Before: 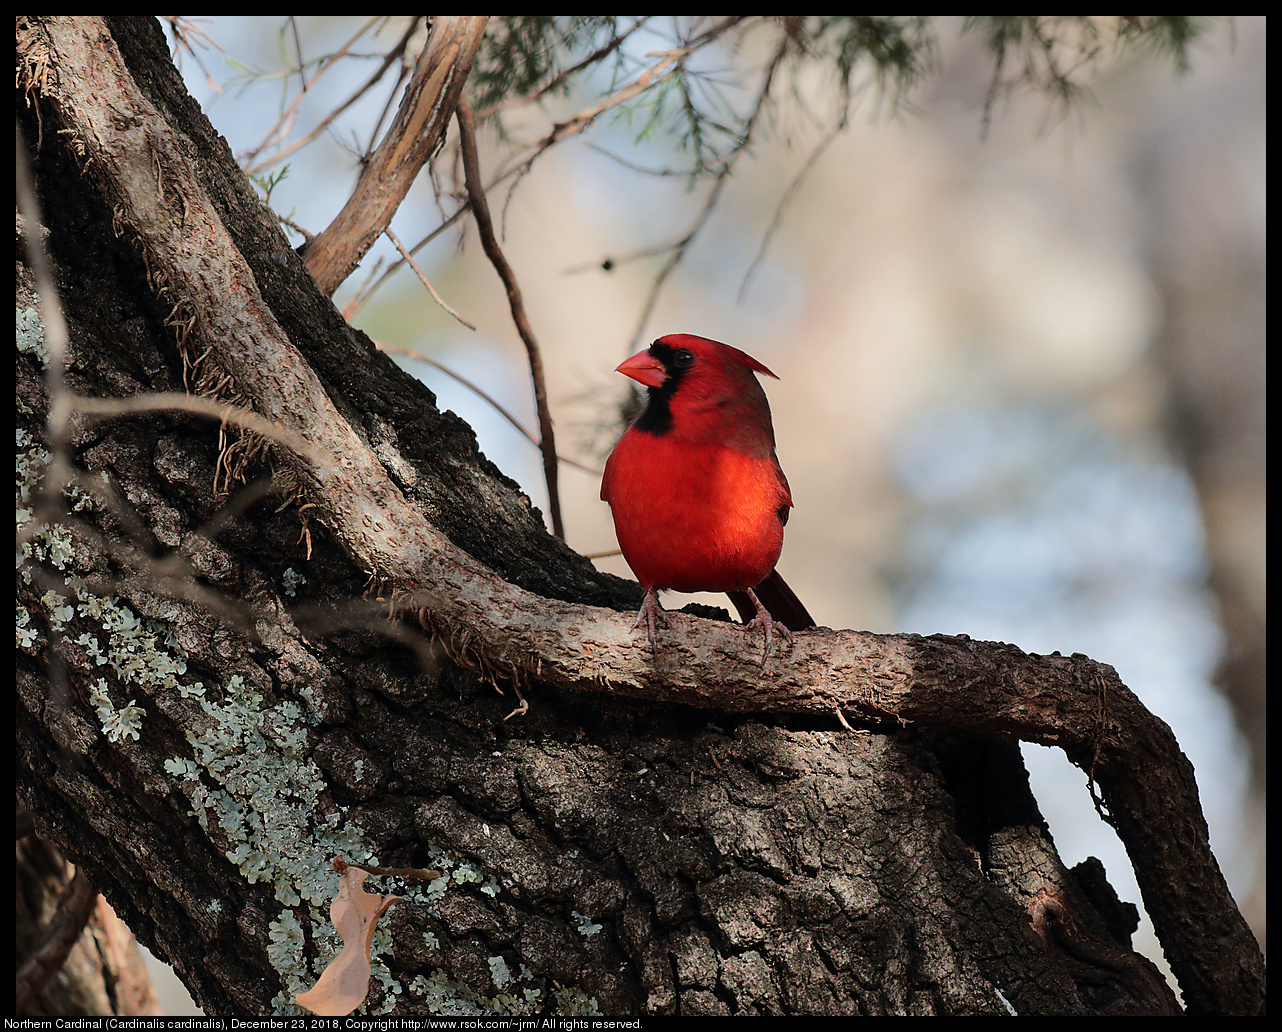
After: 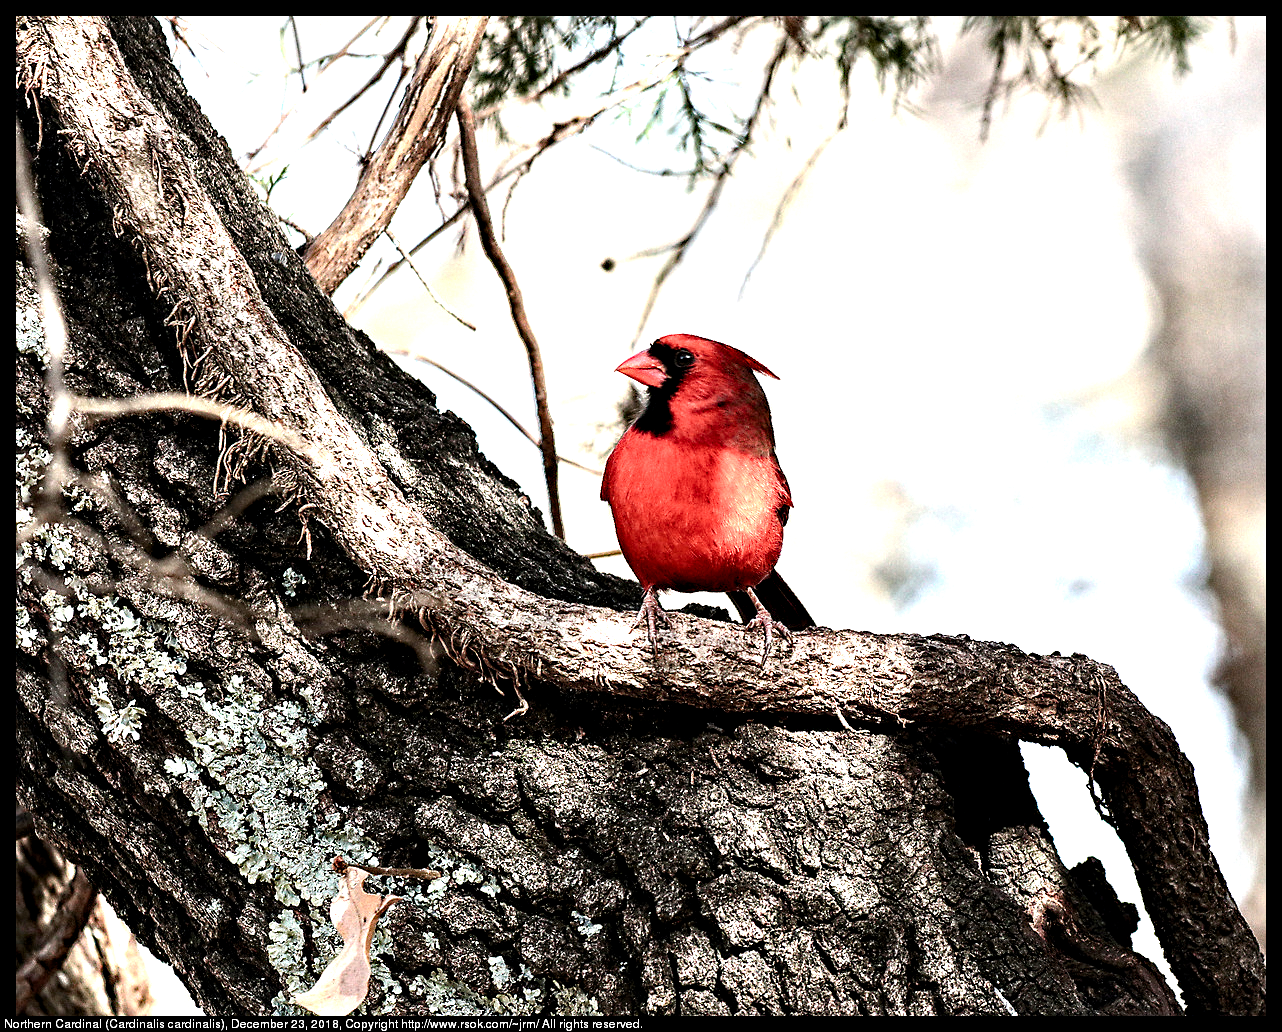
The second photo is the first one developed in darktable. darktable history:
contrast equalizer: octaves 7, y [[0.5, 0.542, 0.583, 0.625, 0.667, 0.708], [0.5 ×6], [0.5 ×6], [0 ×6], [0 ×6]]
exposure: black level correction 0.001, exposure 1.729 EV, compensate highlight preservation false
haze removal: compatibility mode true, adaptive false
color balance rgb: power › luminance -14.827%, global offset › luminance -0.489%, perceptual saturation grading › global saturation 0.64%, perceptual saturation grading › highlights -31.374%, perceptual saturation grading › mid-tones 5.858%, perceptual saturation grading › shadows 17.025%
